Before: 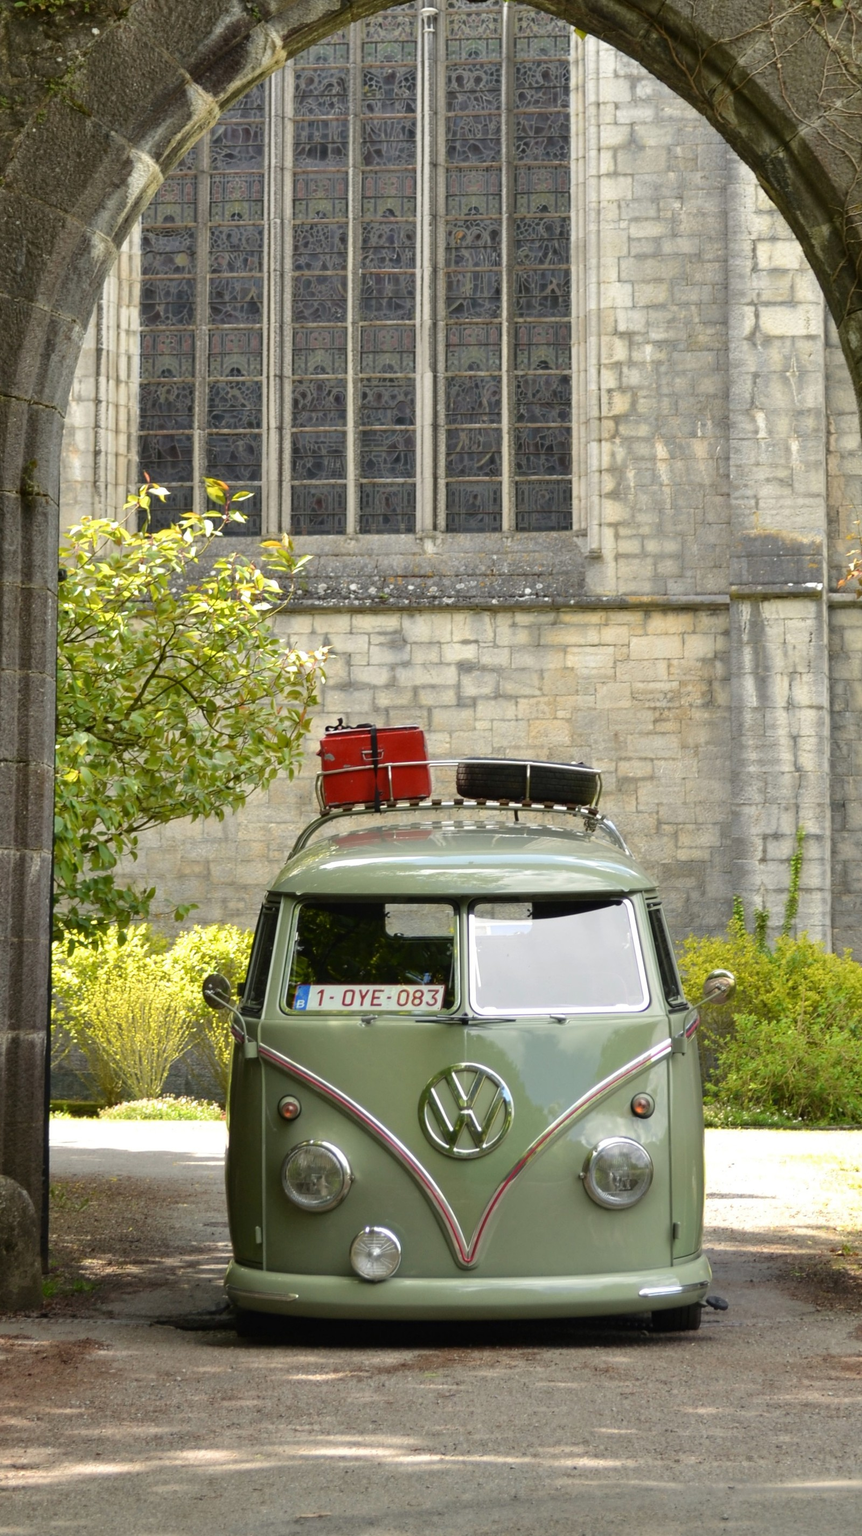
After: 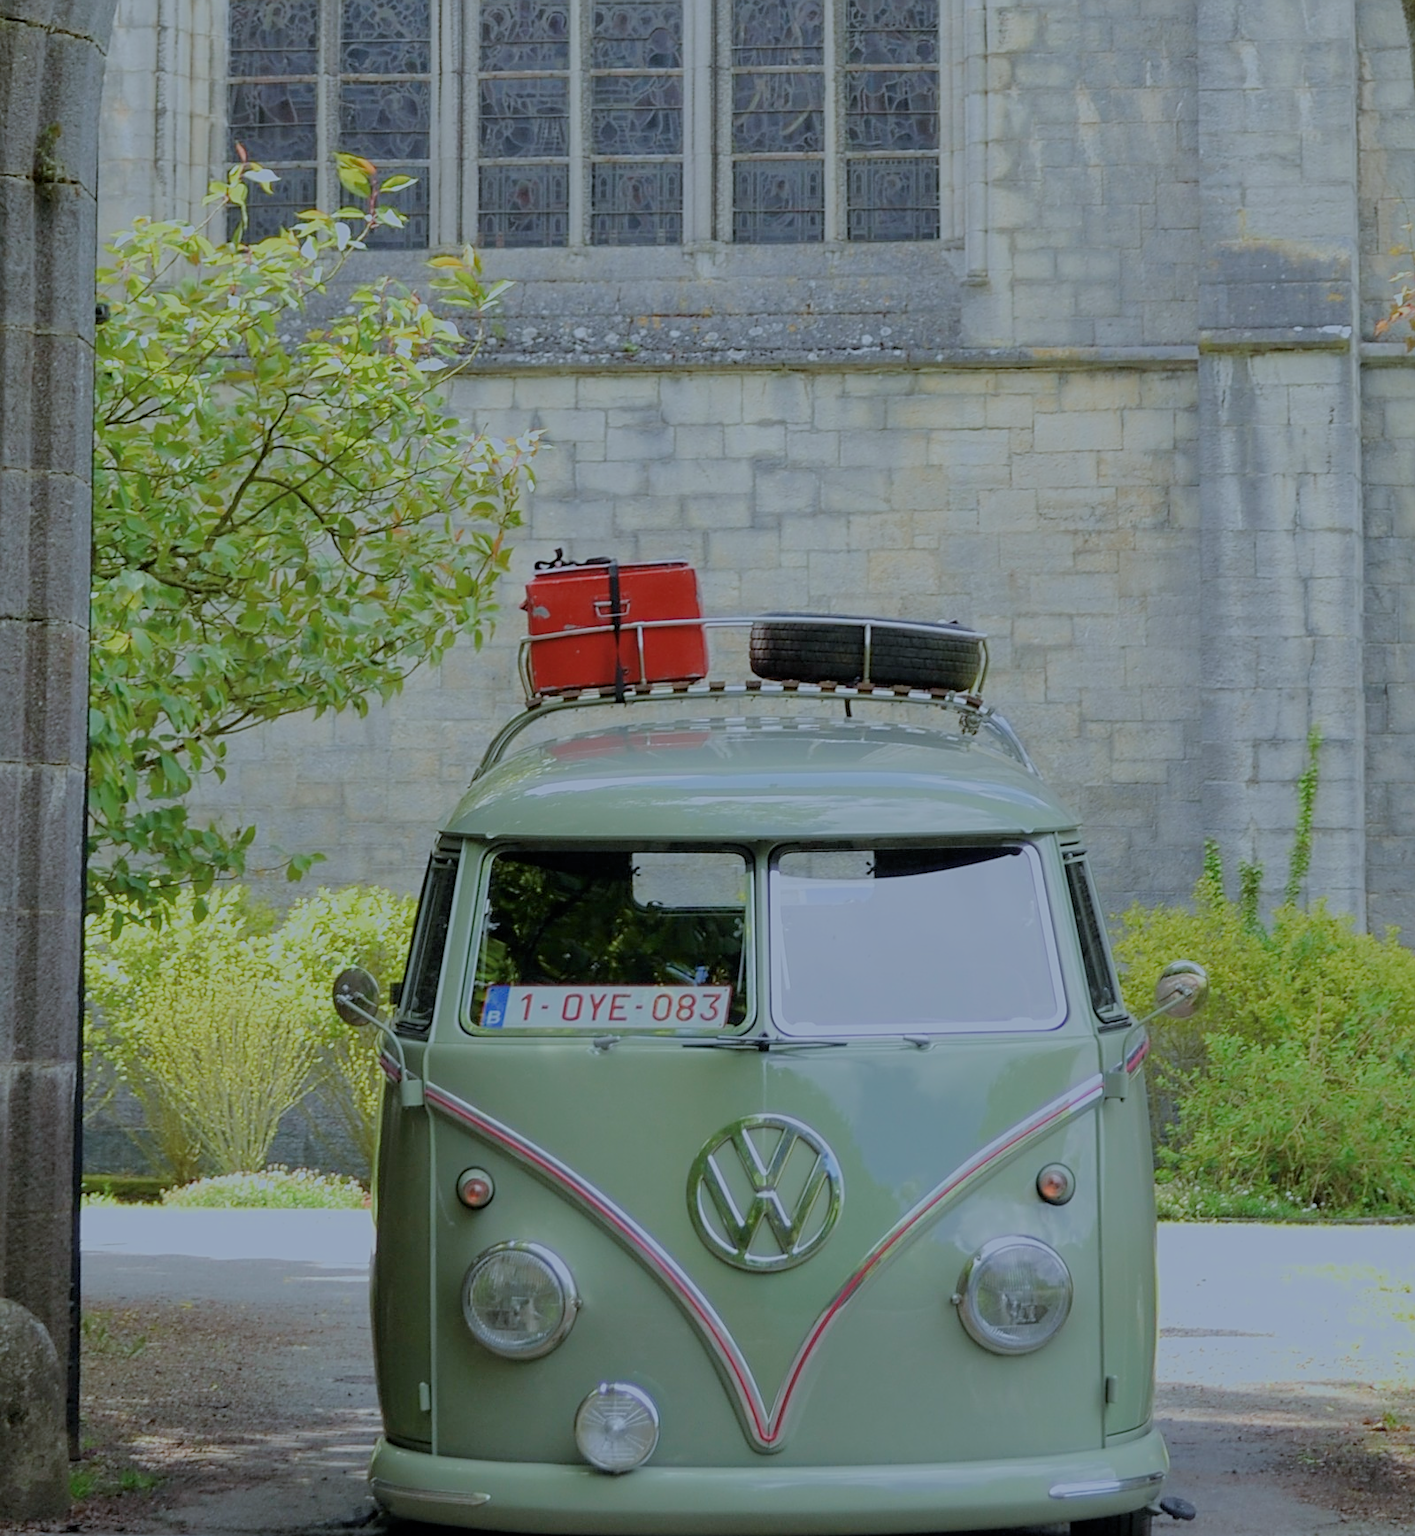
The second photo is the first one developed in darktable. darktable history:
sharpen: on, module defaults
crop and rotate: top 25.029%, bottom 14.038%
color balance rgb: linear chroma grading › global chroma 14.793%, perceptual saturation grading › global saturation 0.665%
exposure: compensate exposure bias true, compensate highlight preservation false
color calibration: illuminant custom, x 0.388, y 0.387, temperature 3814.27 K
filmic rgb: black relative exposure -8.03 EV, white relative exposure 8.06 EV, target black luminance 0%, hardness 2.47, latitude 76.22%, contrast 0.579, shadows ↔ highlights balance 0.004%
